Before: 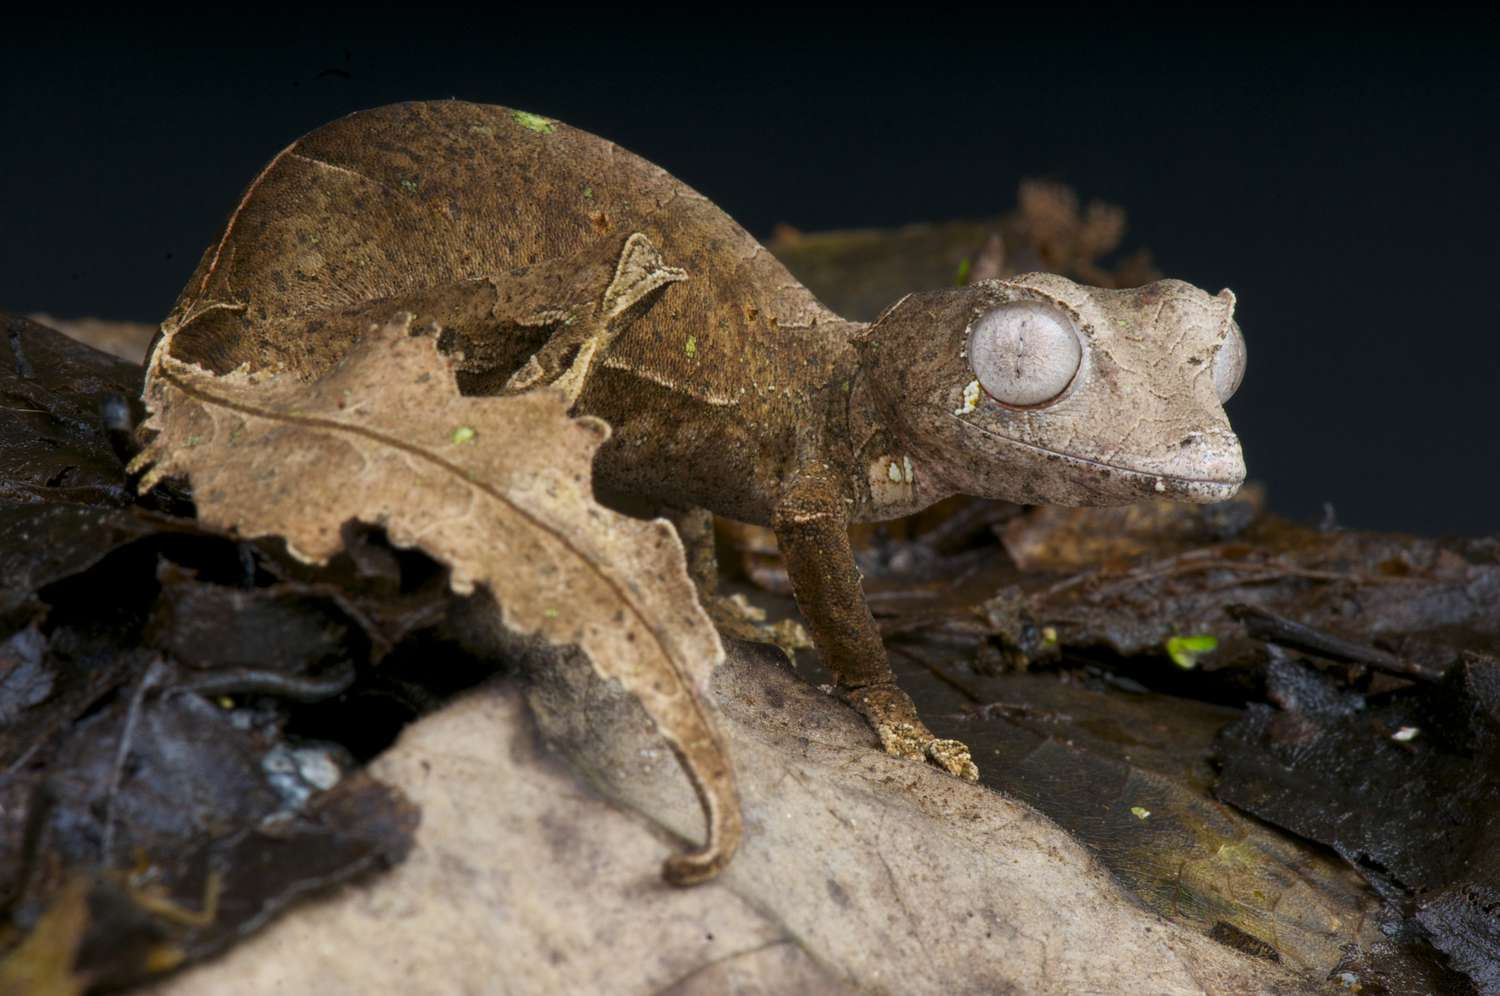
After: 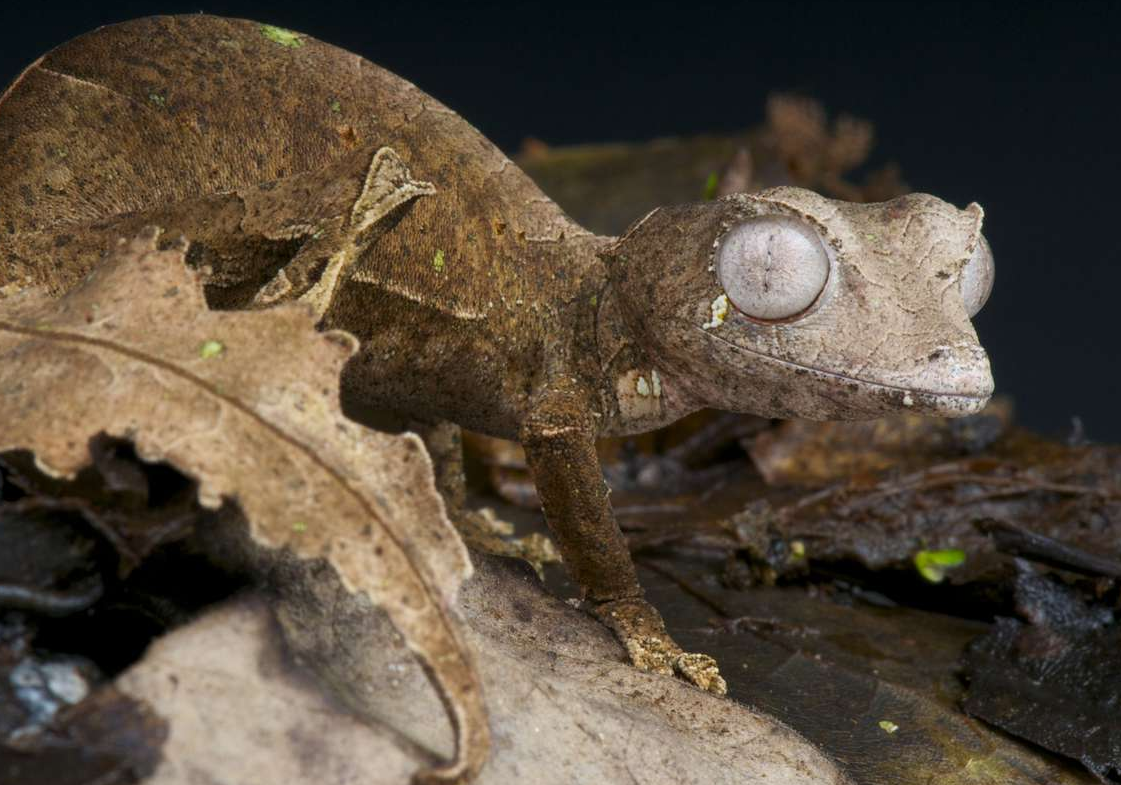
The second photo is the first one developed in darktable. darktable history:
crop: left 16.815%, top 8.661%, right 8.394%, bottom 12.436%
